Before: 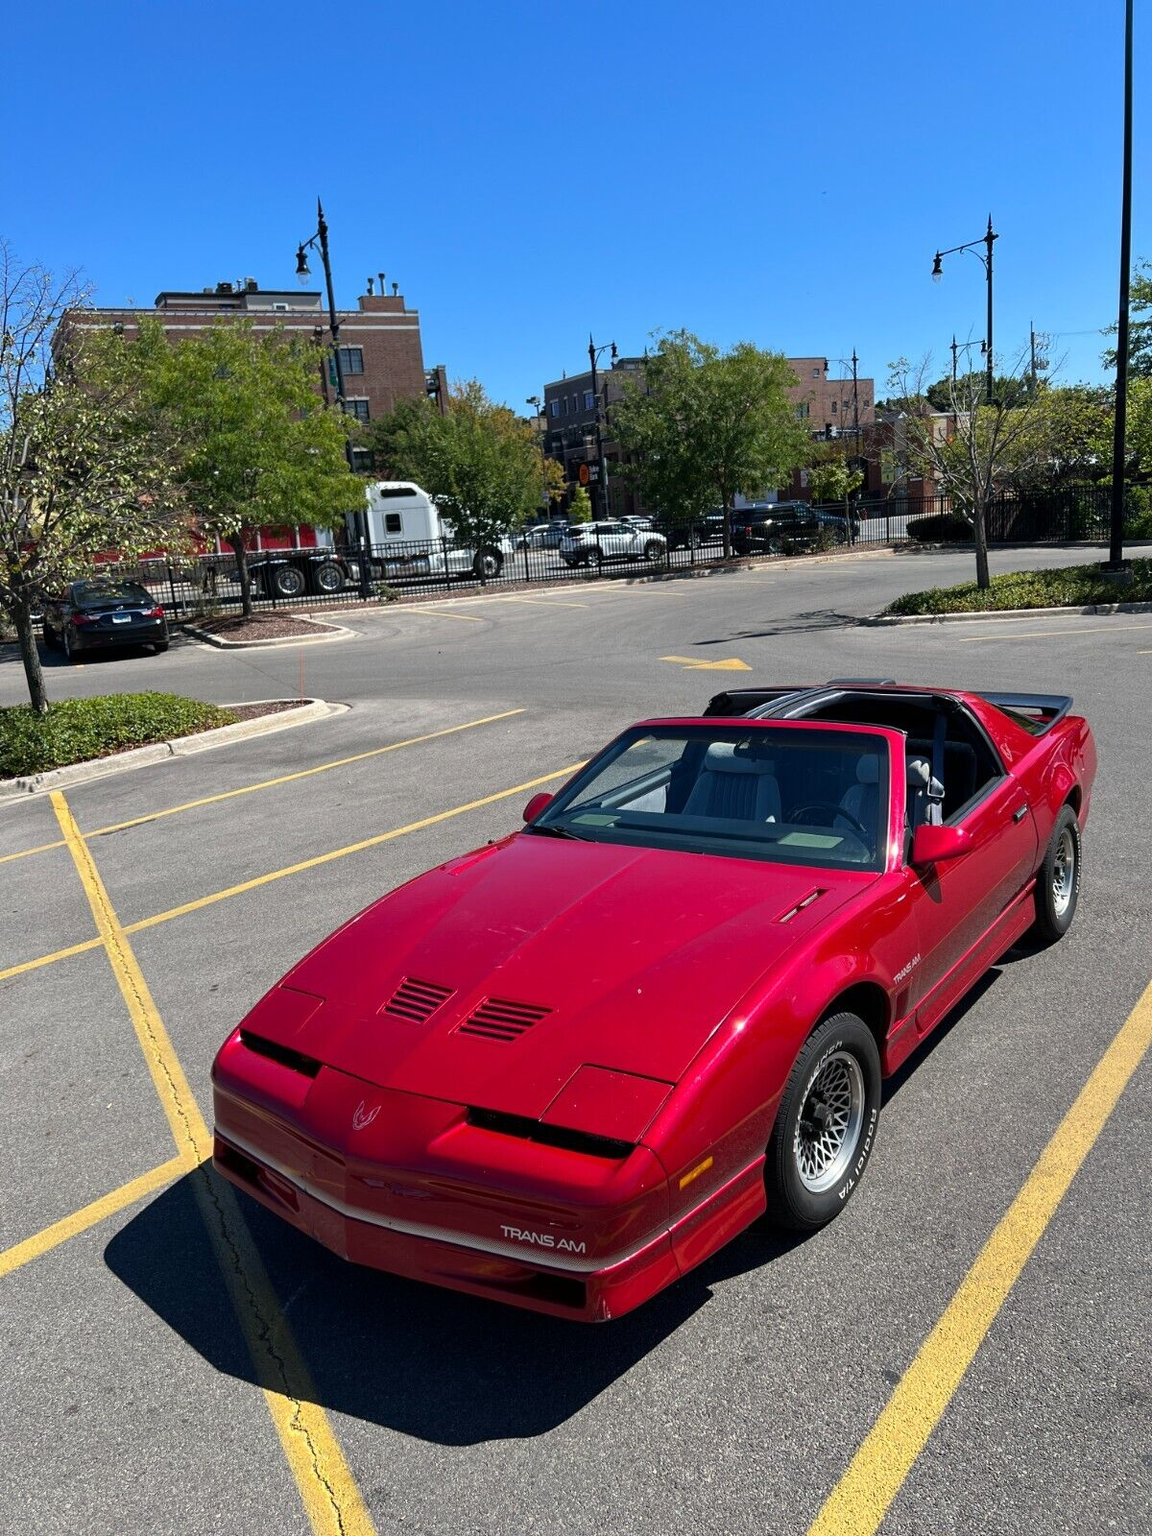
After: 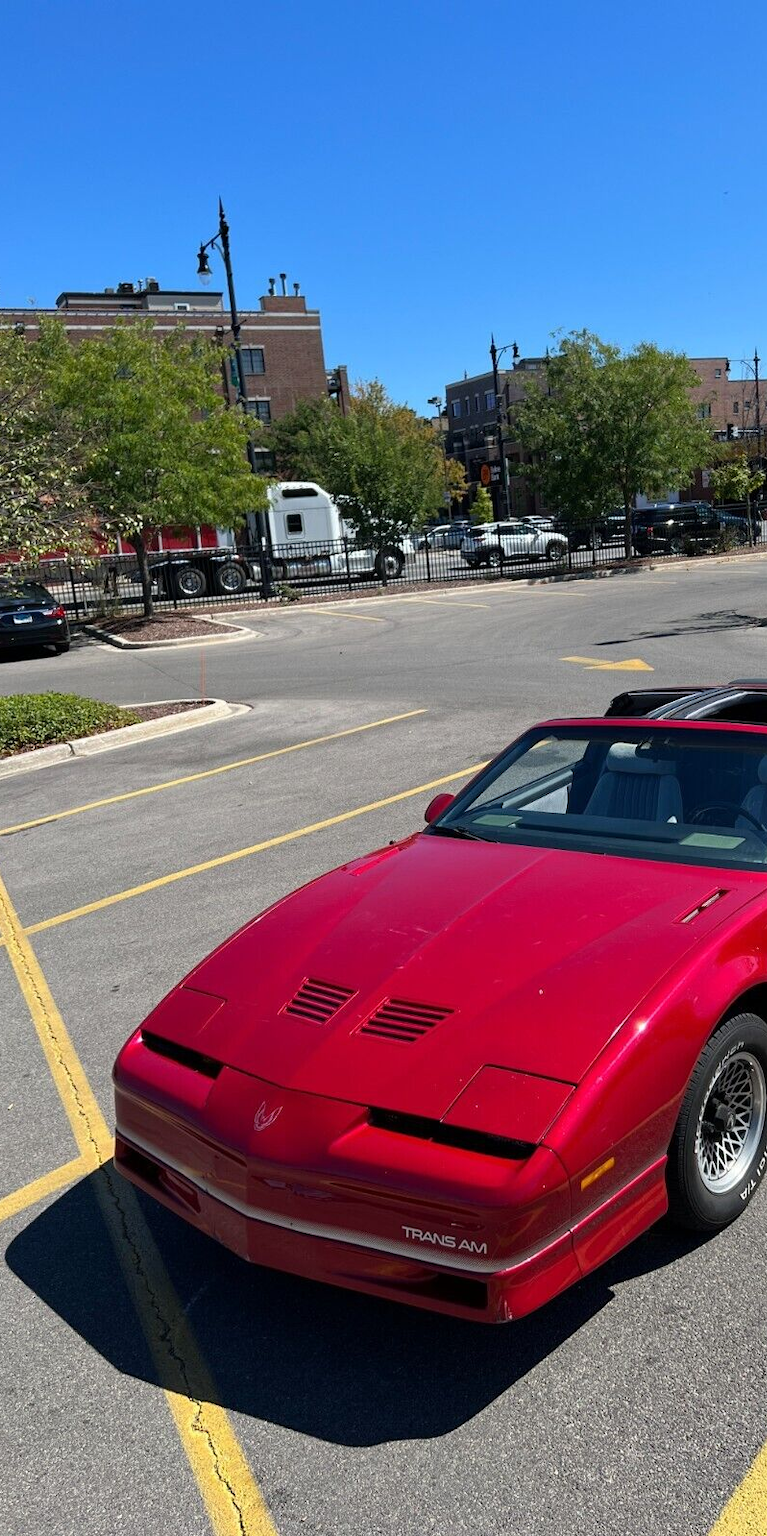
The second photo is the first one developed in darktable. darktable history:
crop and rotate: left 8.658%, right 24.689%
